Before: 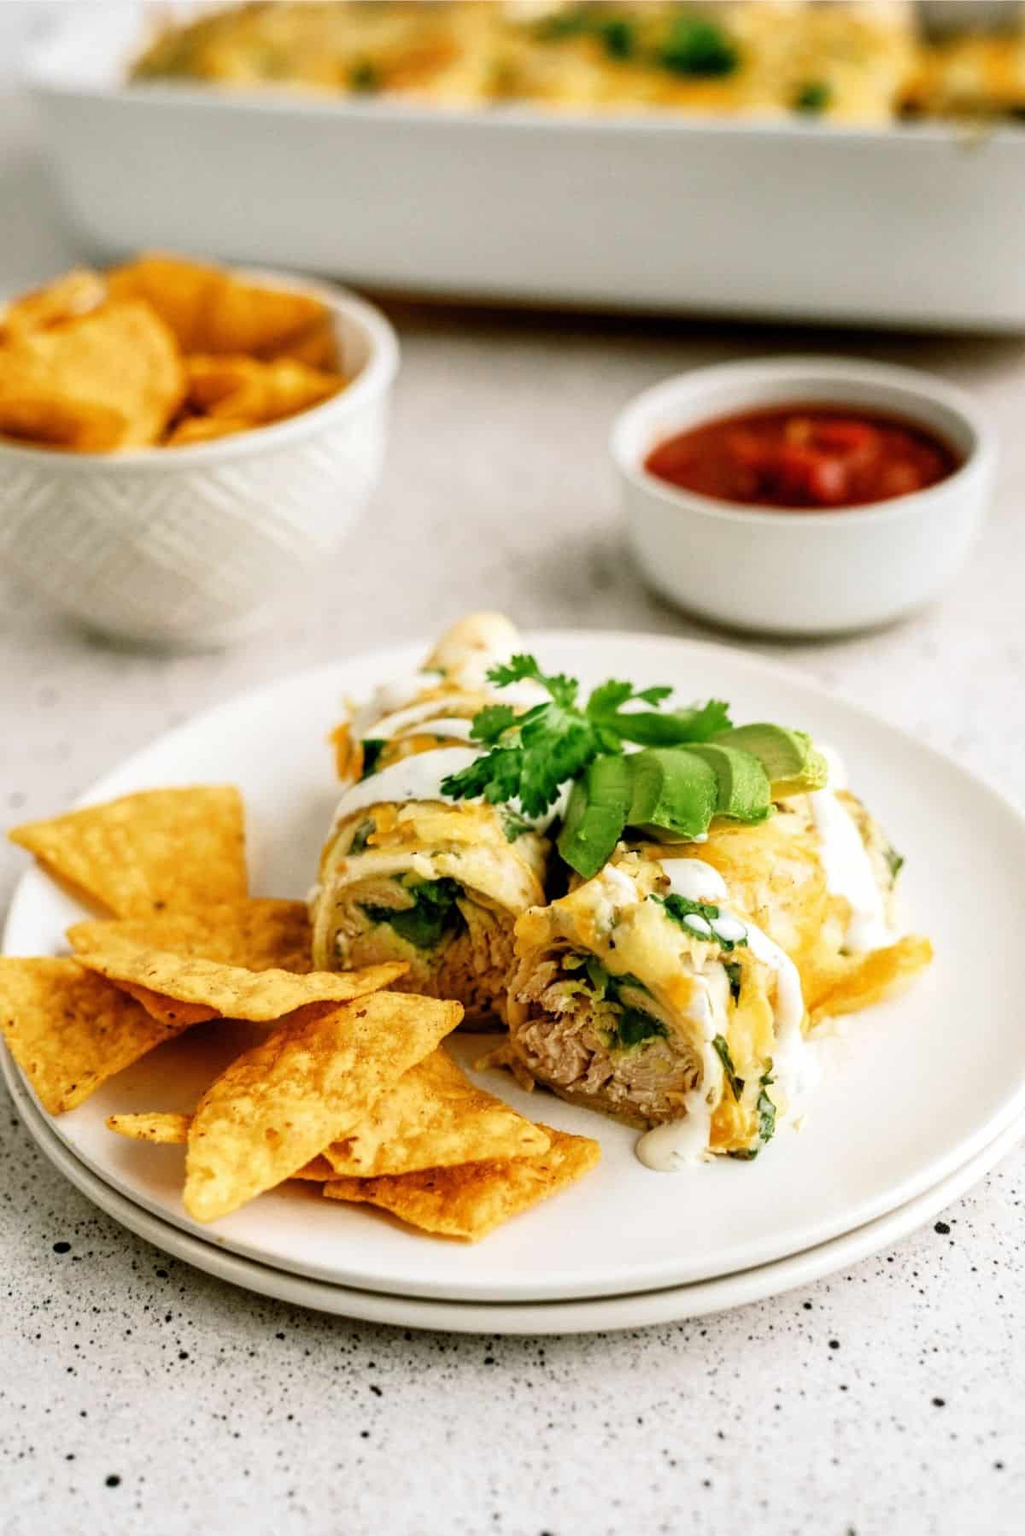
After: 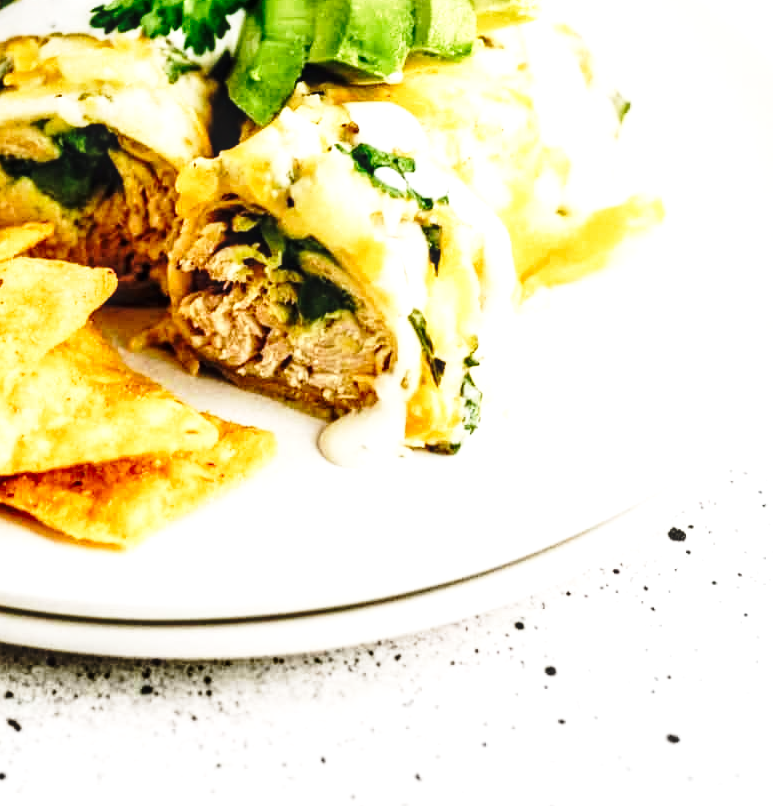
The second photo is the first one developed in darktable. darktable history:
local contrast: on, module defaults
crop and rotate: left 35.509%, top 50.238%, bottom 4.934%
base curve: curves: ch0 [(0, 0) (0.028, 0.03) (0.121, 0.232) (0.46, 0.748) (0.859, 0.968) (1, 1)], preserve colors none
tone equalizer: -8 EV -0.75 EV, -7 EV -0.7 EV, -6 EV -0.6 EV, -5 EV -0.4 EV, -3 EV 0.4 EV, -2 EV 0.6 EV, -1 EV 0.7 EV, +0 EV 0.75 EV, edges refinement/feathering 500, mask exposure compensation -1.57 EV, preserve details no
